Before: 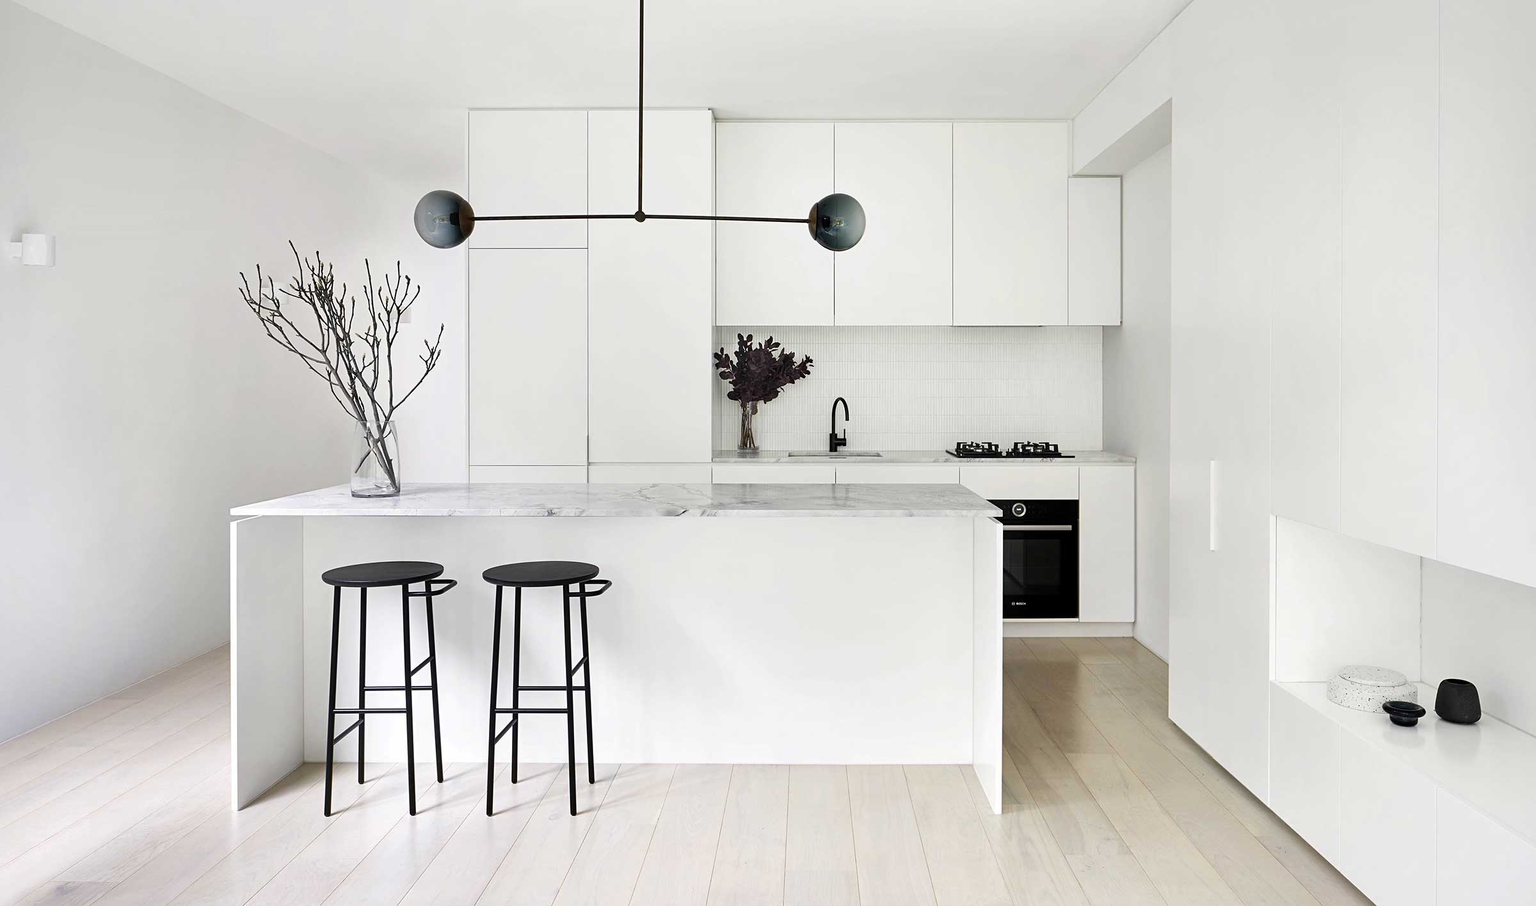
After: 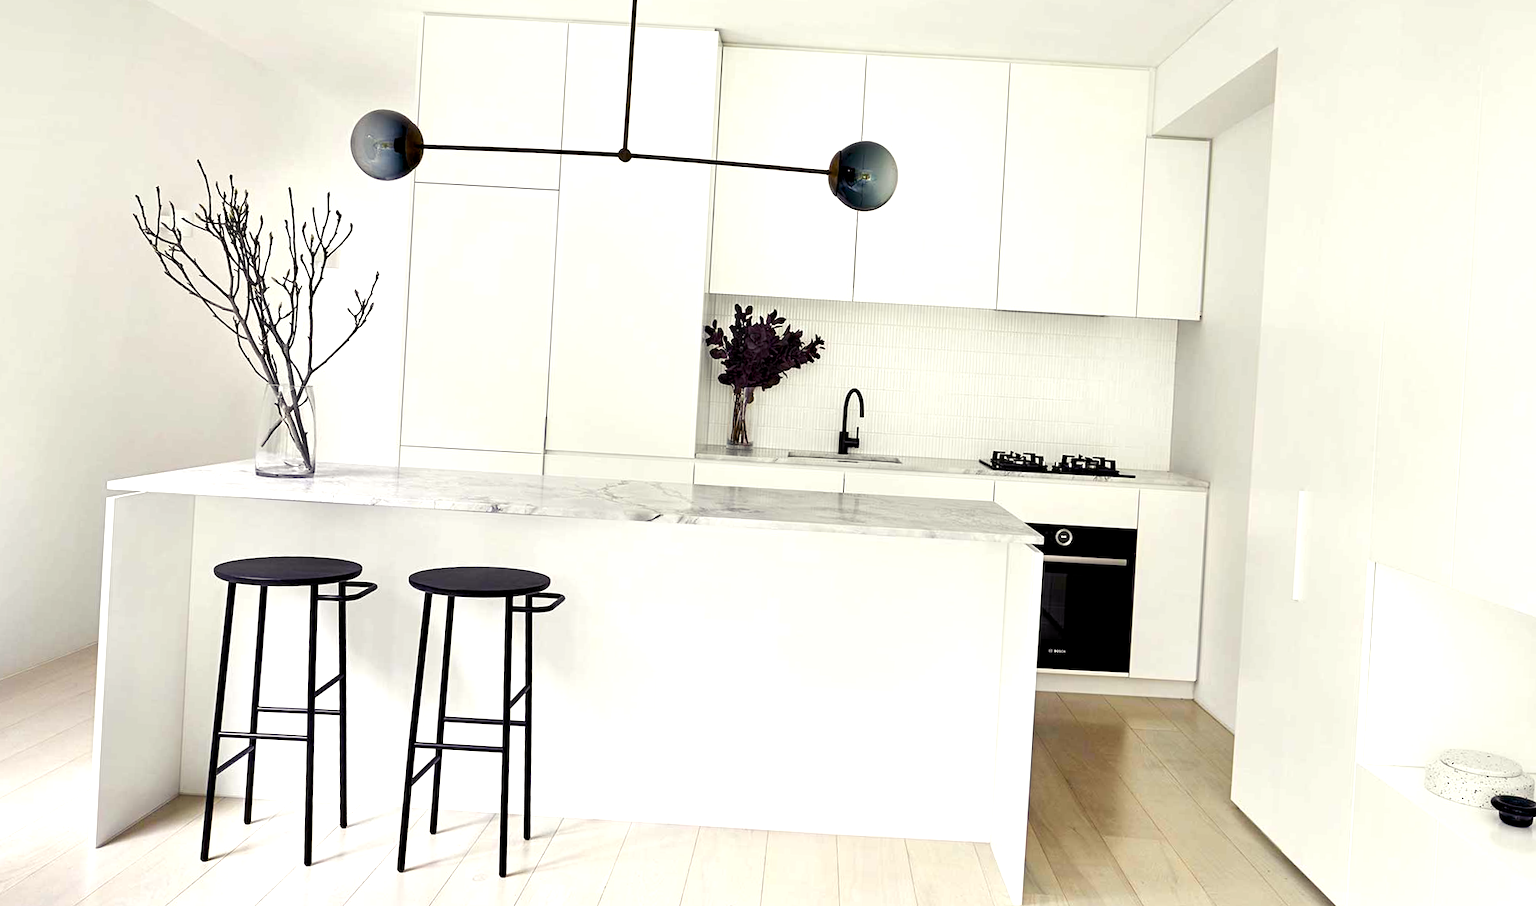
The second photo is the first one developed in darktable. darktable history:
crop and rotate: angle -3.27°, left 5.211%, top 5.211%, right 4.607%, bottom 4.607%
color balance rgb: shadows lift › luminance -21.66%, shadows lift › chroma 6.57%, shadows lift › hue 270°, power › chroma 0.68%, power › hue 60°, highlights gain › luminance 6.08%, highlights gain › chroma 1.33%, highlights gain › hue 90°, global offset › luminance -0.87%, perceptual saturation grading › global saturation 26.86%, perceptual saturation grading › highlights -28.39%, perceptual saturation grading › mid-tones 15.22%, perceptual saturation grading › shadows 33.98%, perceptual brilliance grading › highlights 10%, perceptual brilliance grading › mid-tones 5%
